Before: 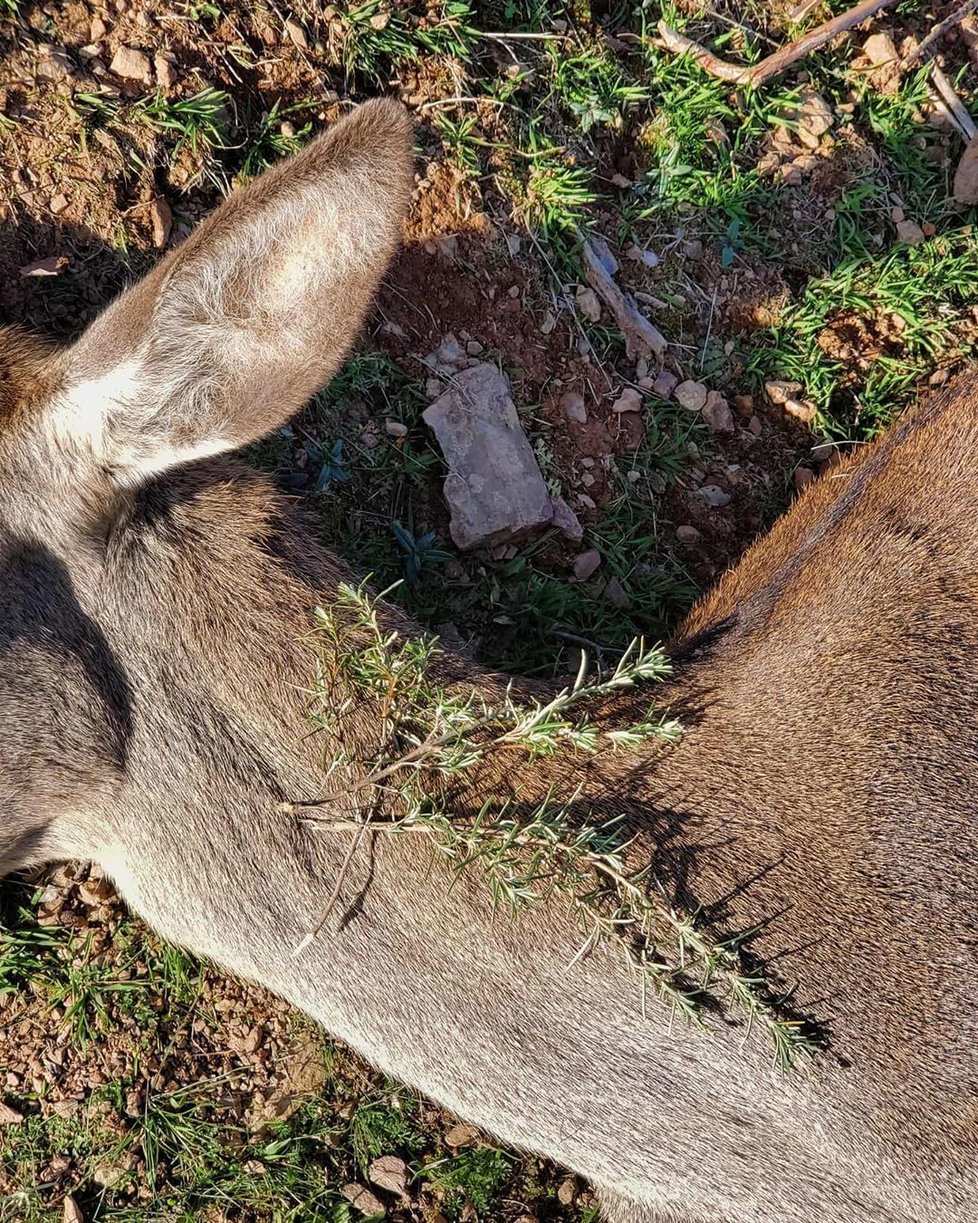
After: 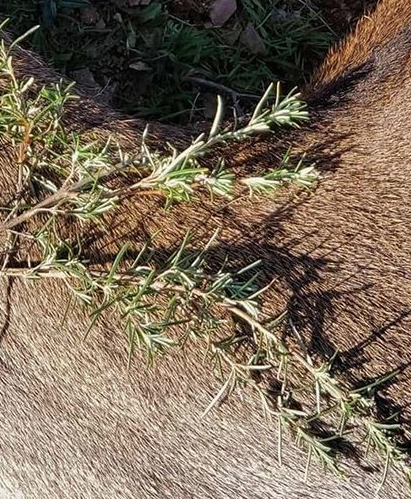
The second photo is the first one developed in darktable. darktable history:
crop: left 37.239%, top 45.302%, right 20.732%, bottom 13.823%
